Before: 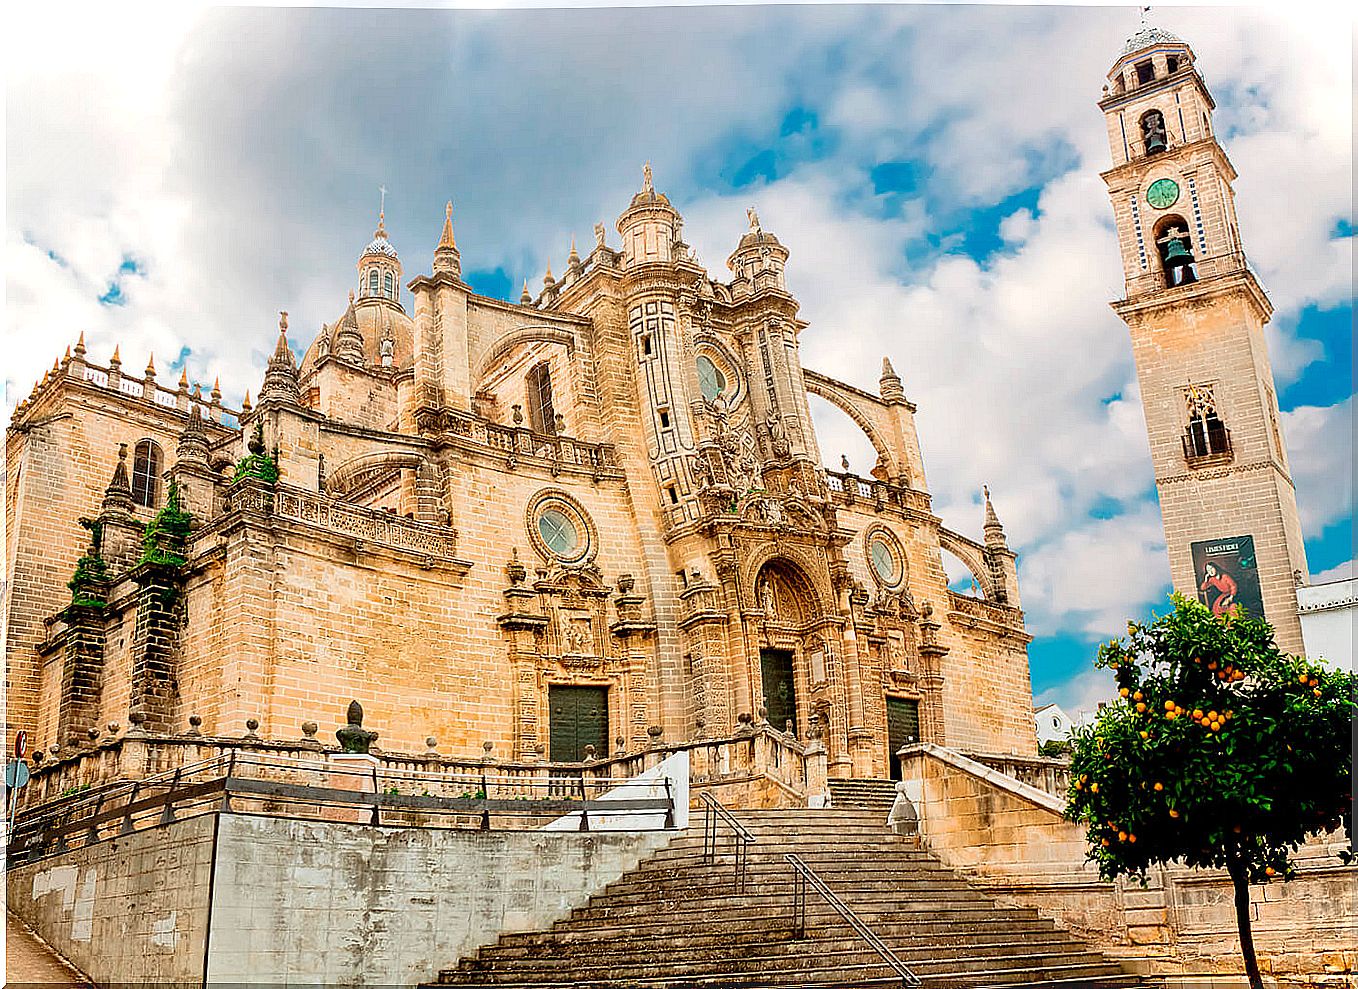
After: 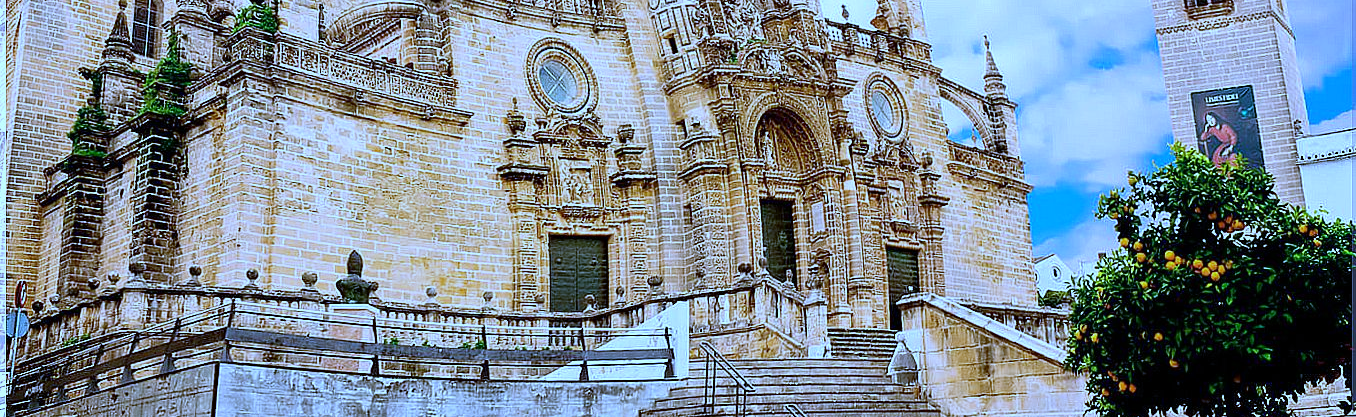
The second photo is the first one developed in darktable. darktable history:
white balance: red 0.766, blue 1.537
crop: top 45.551%, bottom 12.262%
